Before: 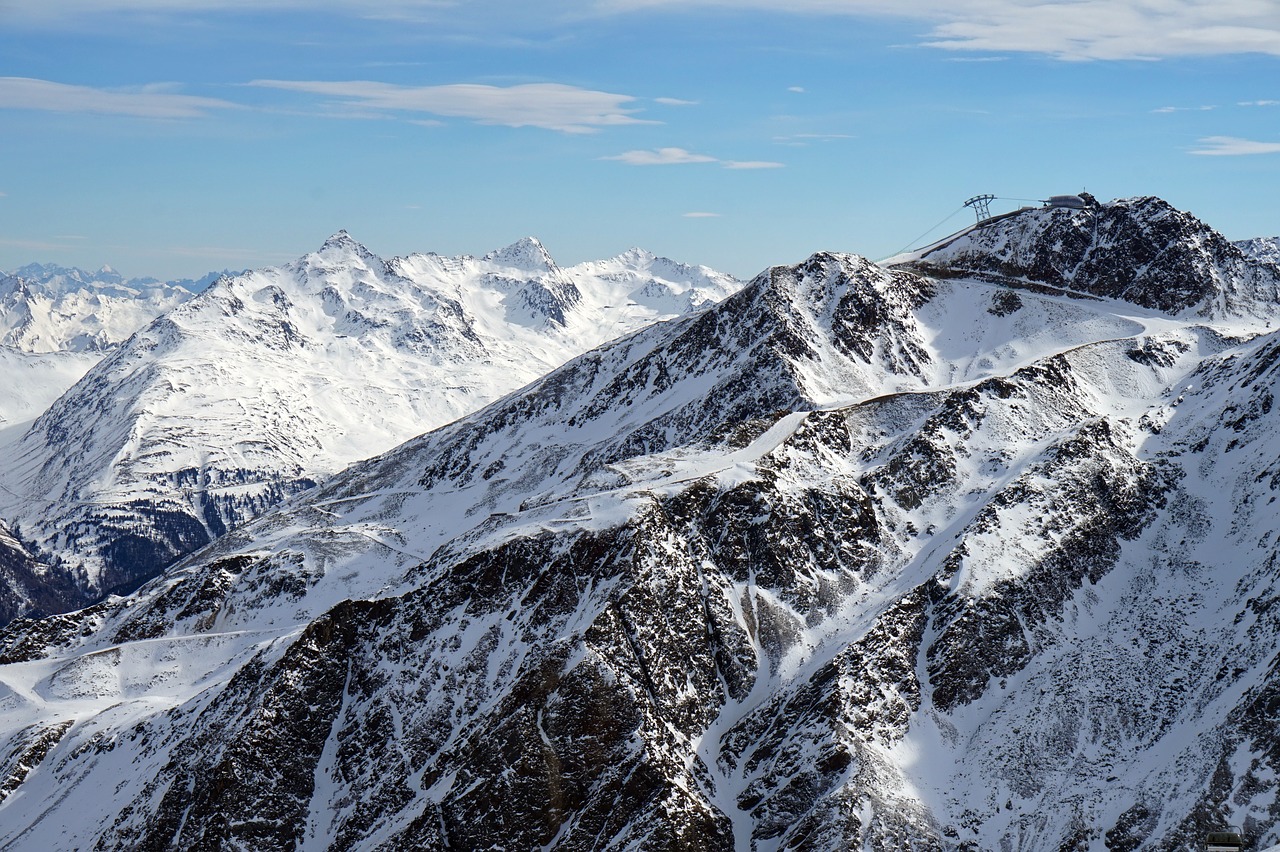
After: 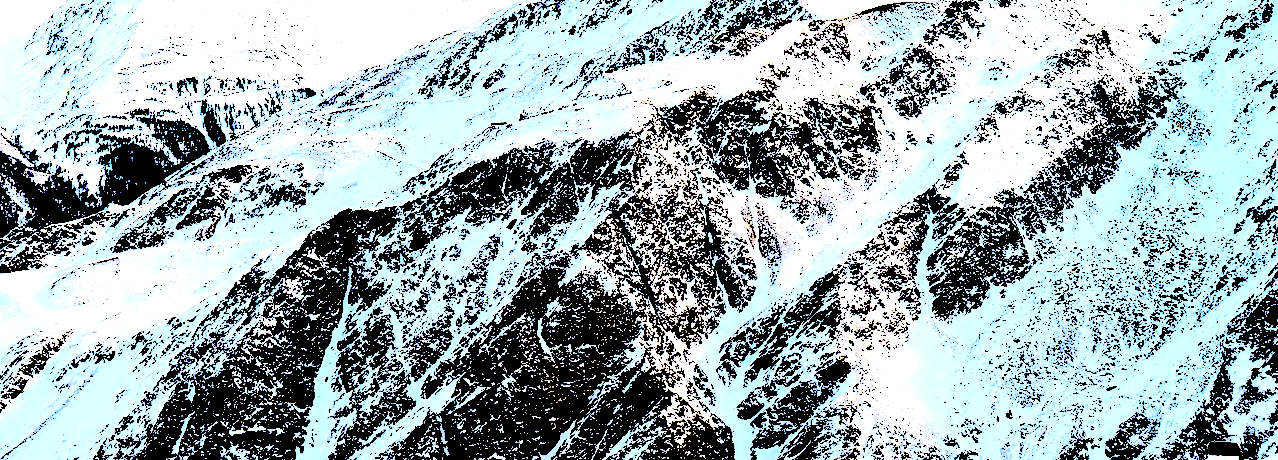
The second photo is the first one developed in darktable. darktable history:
crop and rotate: top 45.944%, right 0.124%
base curve: curves: ch0 [(0, 0) (0.595, 0.418) (1, 1)], preserve colors none
levels: levels [0.246, 0.256, 0.506]
tone curve: curves: ch0 [(0, 0) (0.091, 0.077) (0.389, 0.458) (0.745, 0.82) (0.844, 0.908) (0.909, 0.942) (1, 0.973)]; ch1 [(0, 0) (0.437, 0.404) (0.5, 0.5) (0.529, 0.556) (0.58, 0.603) (0.616, 0.649) (1, 1)]; ch2 [(0, 0) (0.442, 0.415) (0.5, 0.5) (0.535, 0.557) (0.585, 0.62) (1, 1)], color space Lab, independent channels, preserve colors none
